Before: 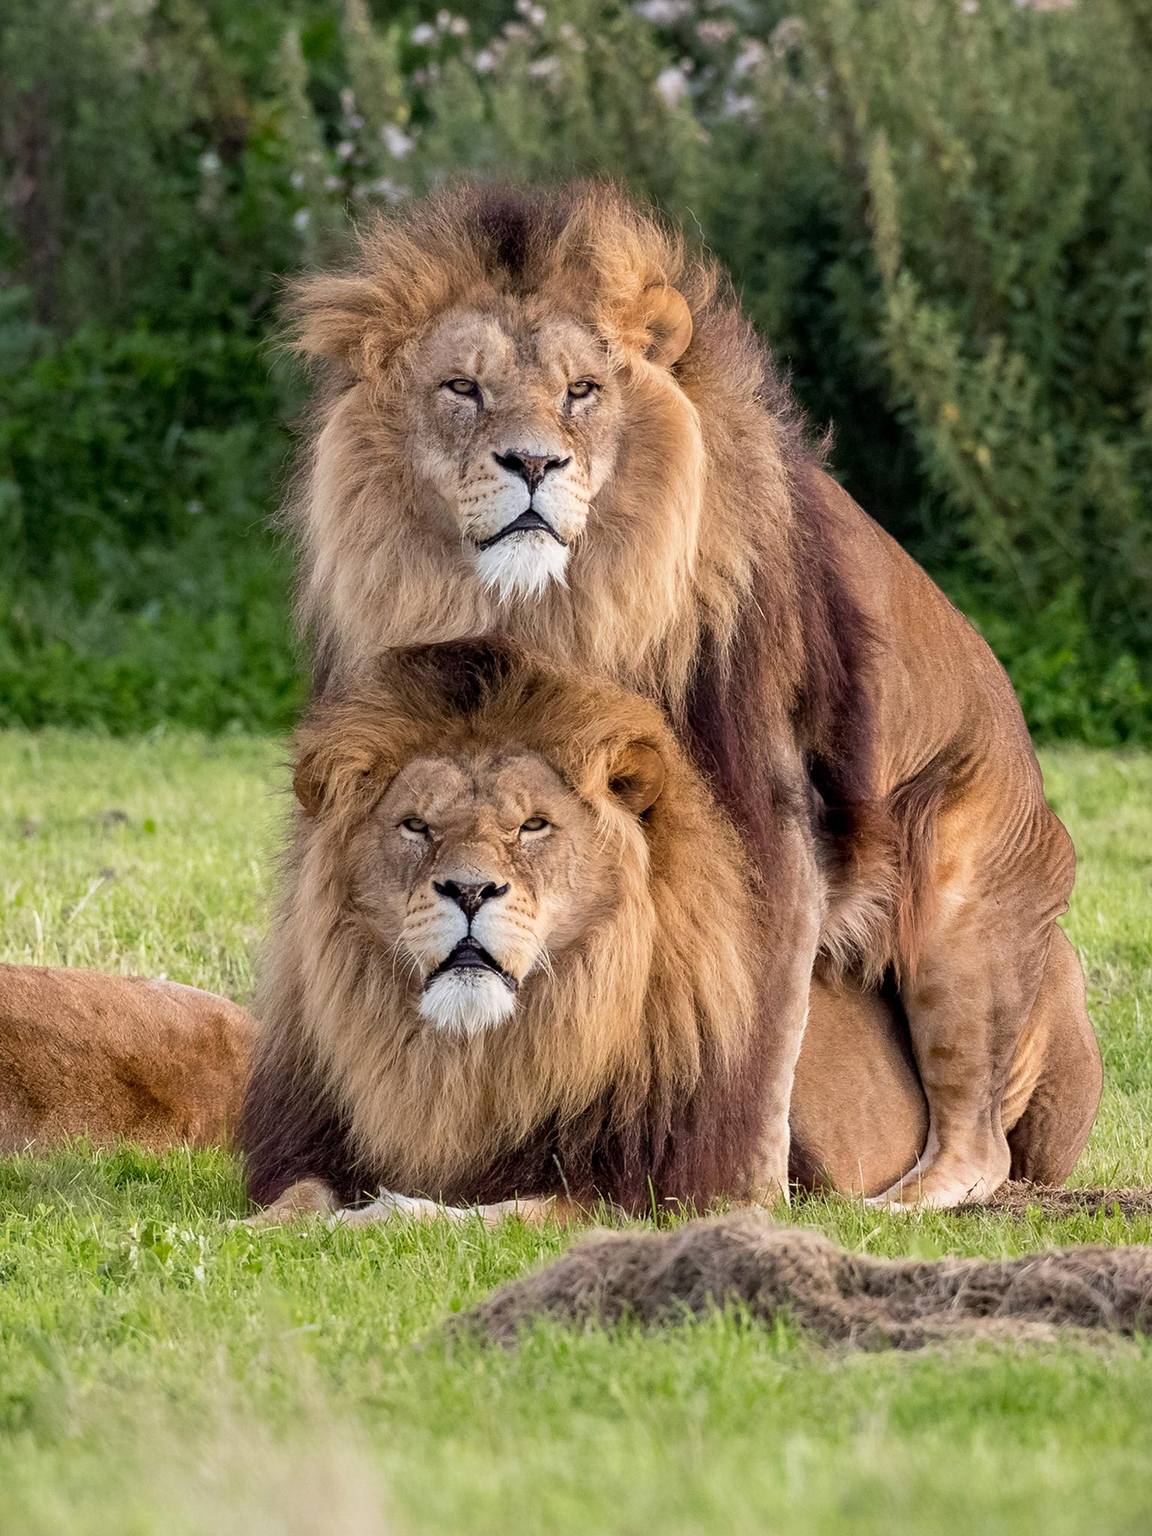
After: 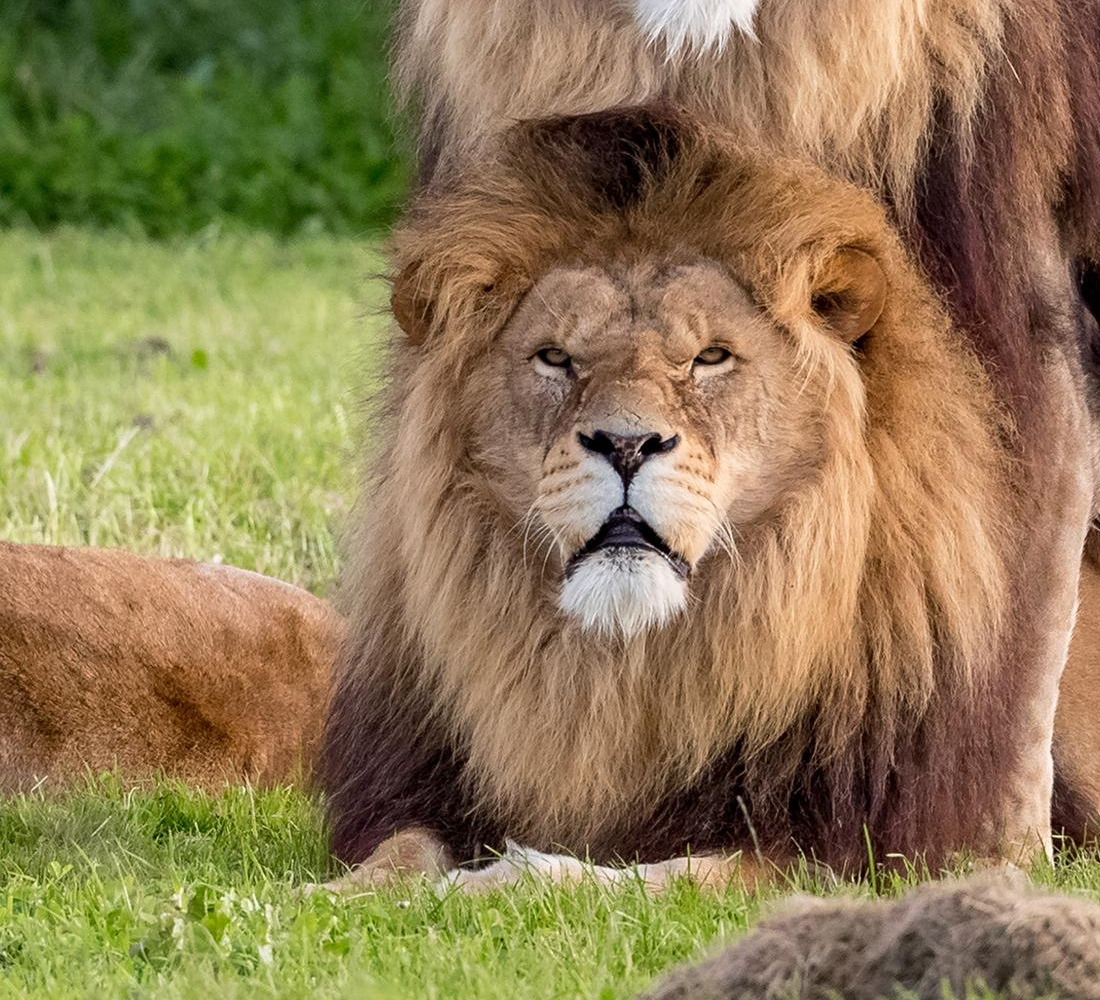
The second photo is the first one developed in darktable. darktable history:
crop: top 36.322%, right 28.345%, bottom 14.84%
